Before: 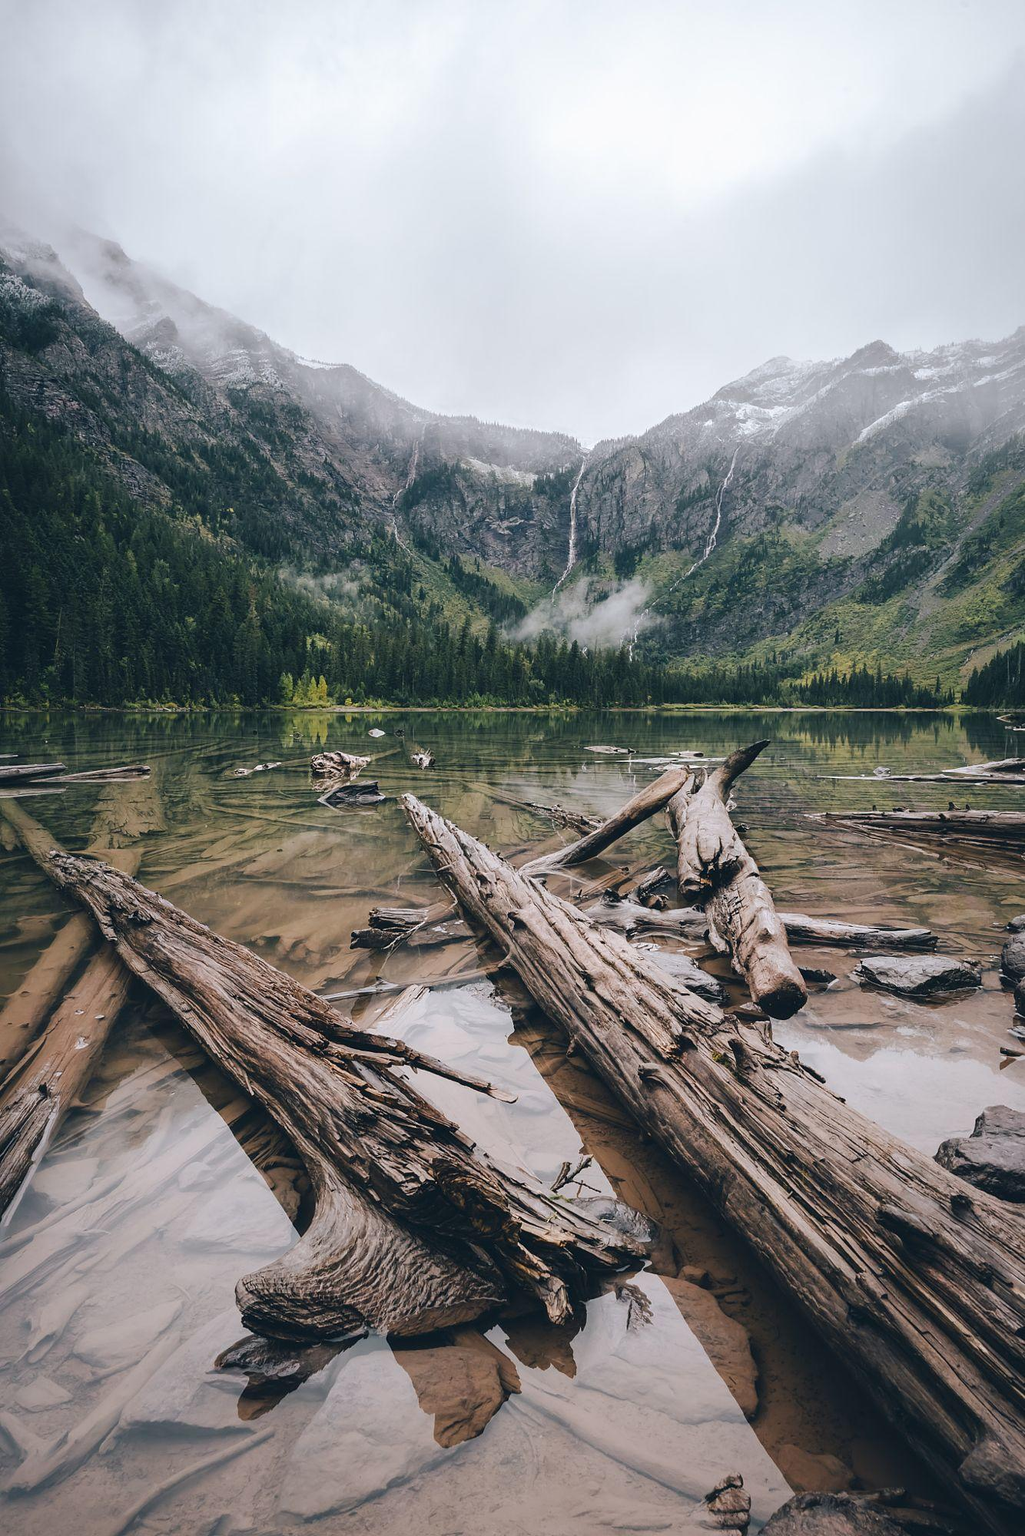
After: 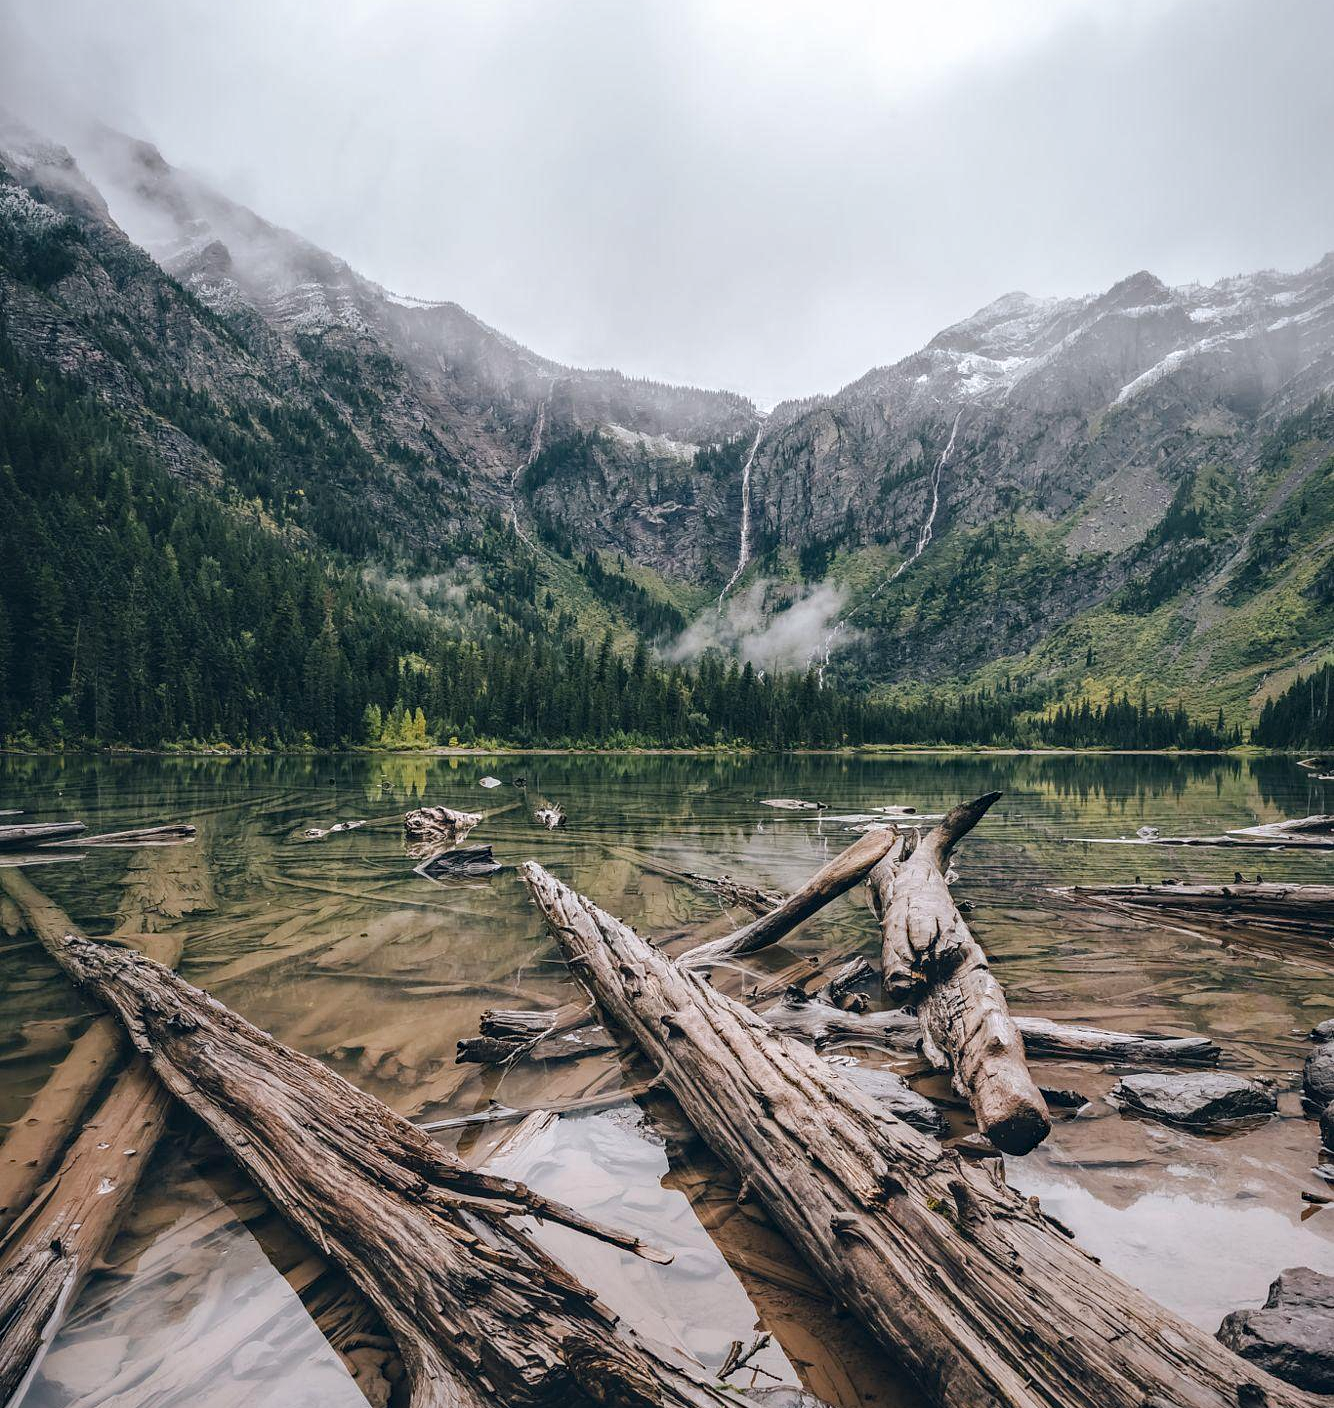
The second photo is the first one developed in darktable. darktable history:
local contrast: on, module defaults
crop and rotate: top 8.62%, bottom 20.973%
haze removal: compatibility mode true, adaptive false
